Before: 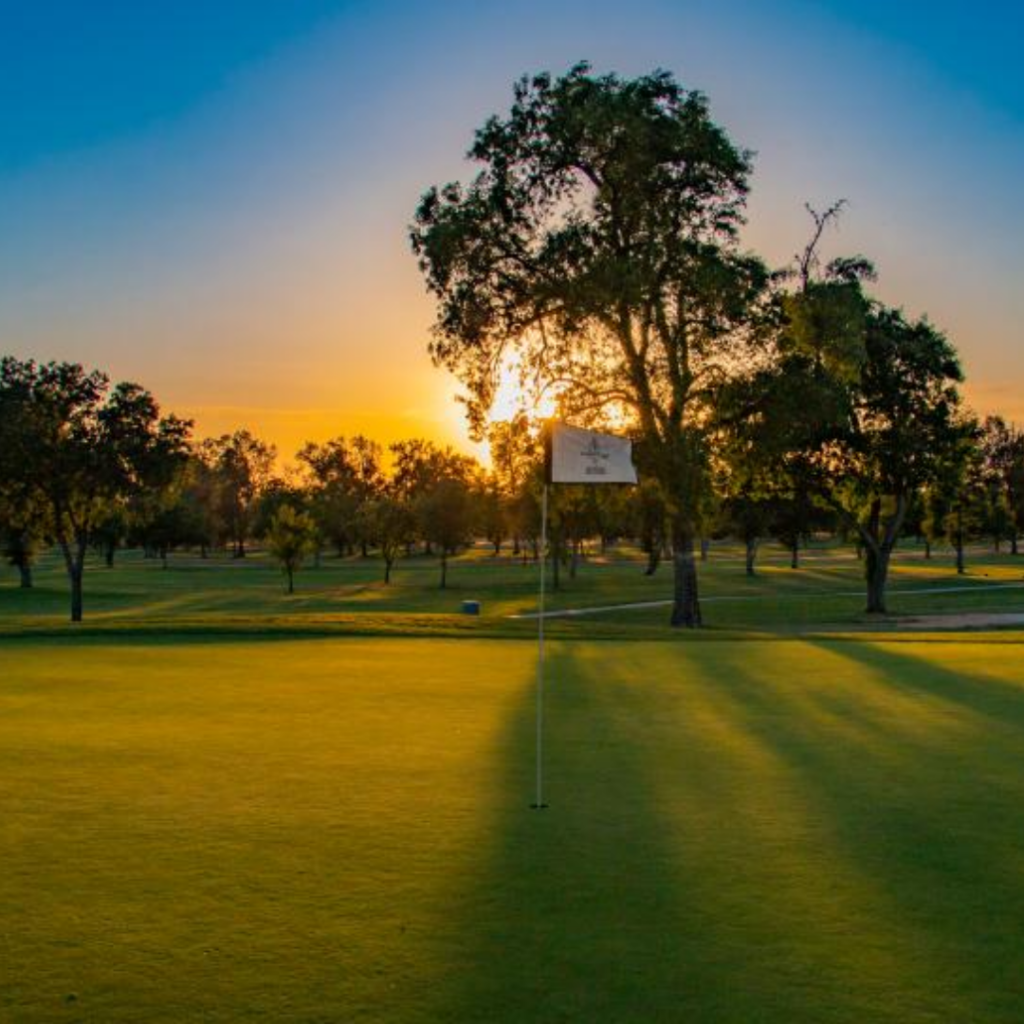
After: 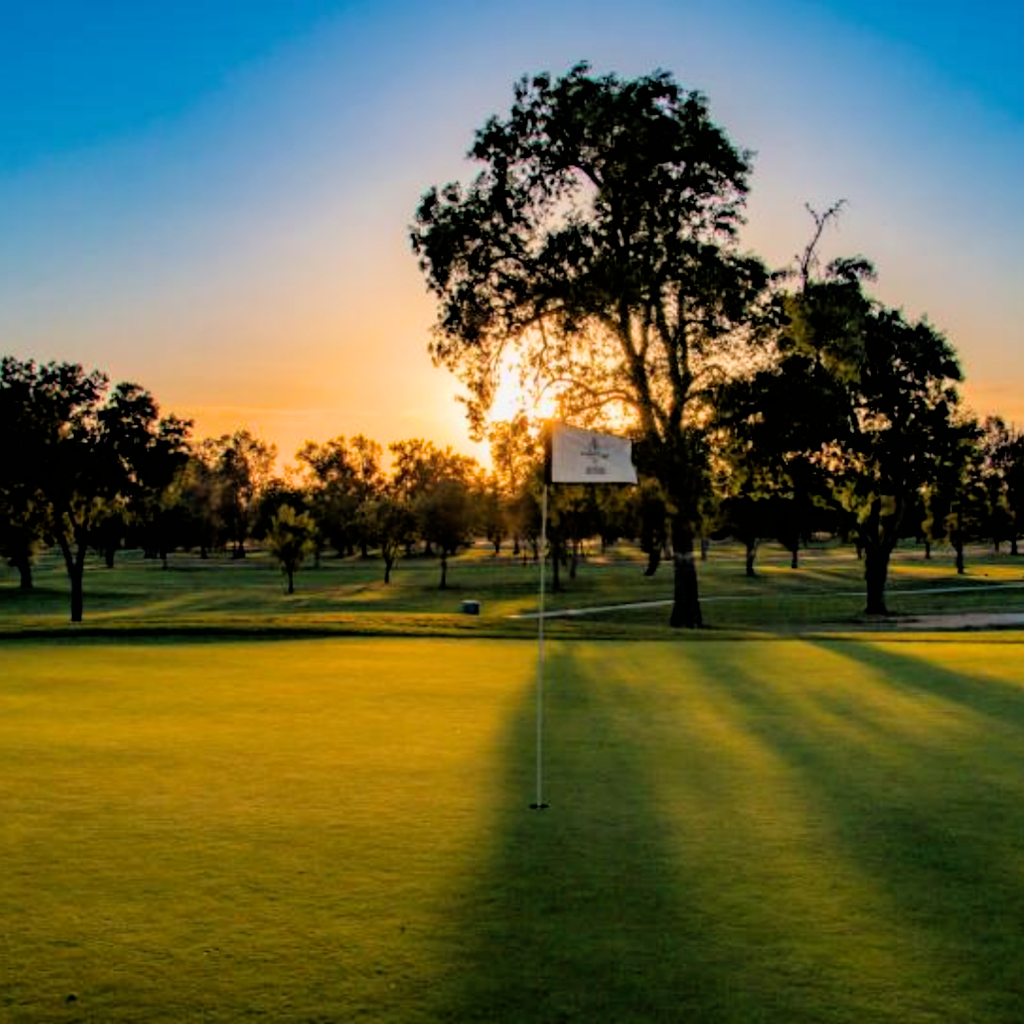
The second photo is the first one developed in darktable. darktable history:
exposure: exposure 0.492 EV, compensate exposure bias true, compensate highlight preservation false
filmic rgb: black relative exposure -3.92 EV, white relative exposure 3.17 EV, threshold 5.95 EV, hardness 2.87, enable highlight reconstruction true
